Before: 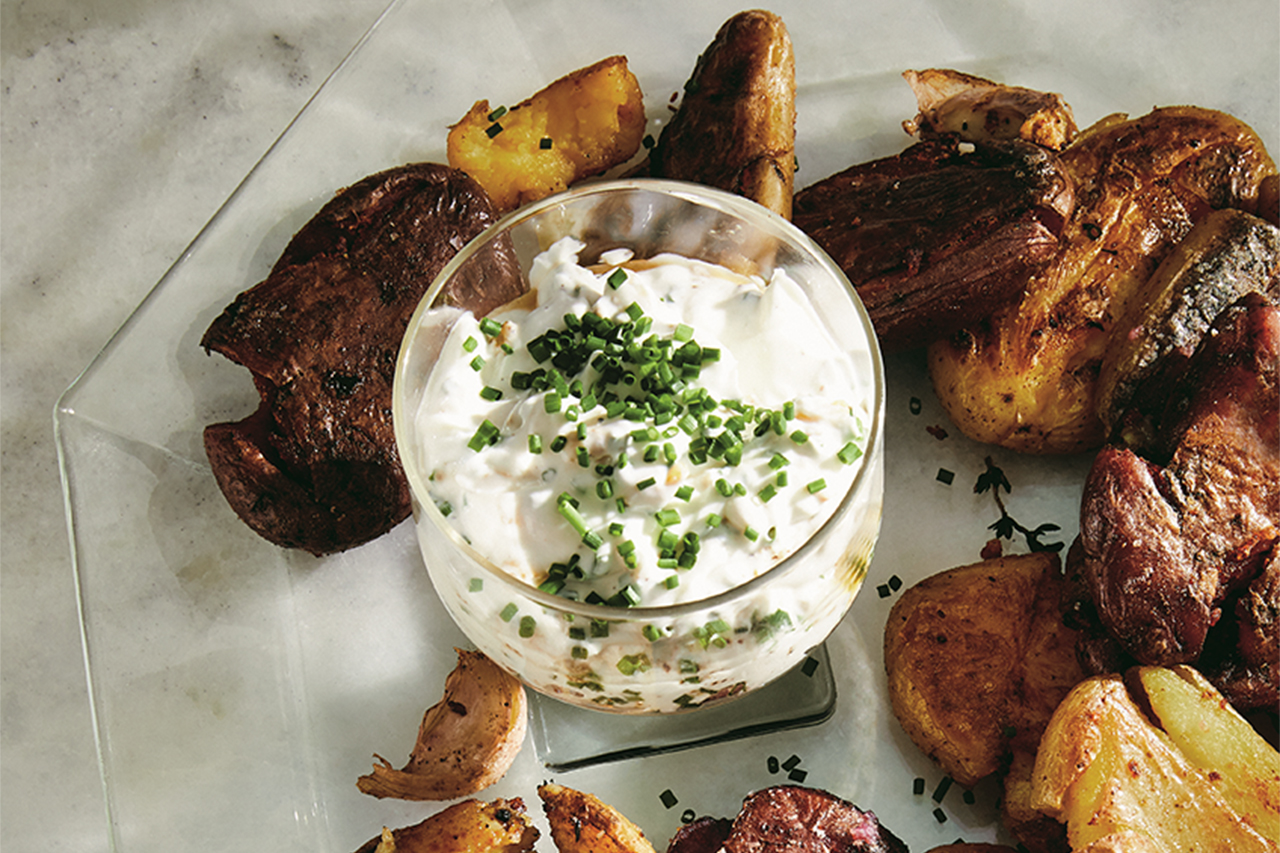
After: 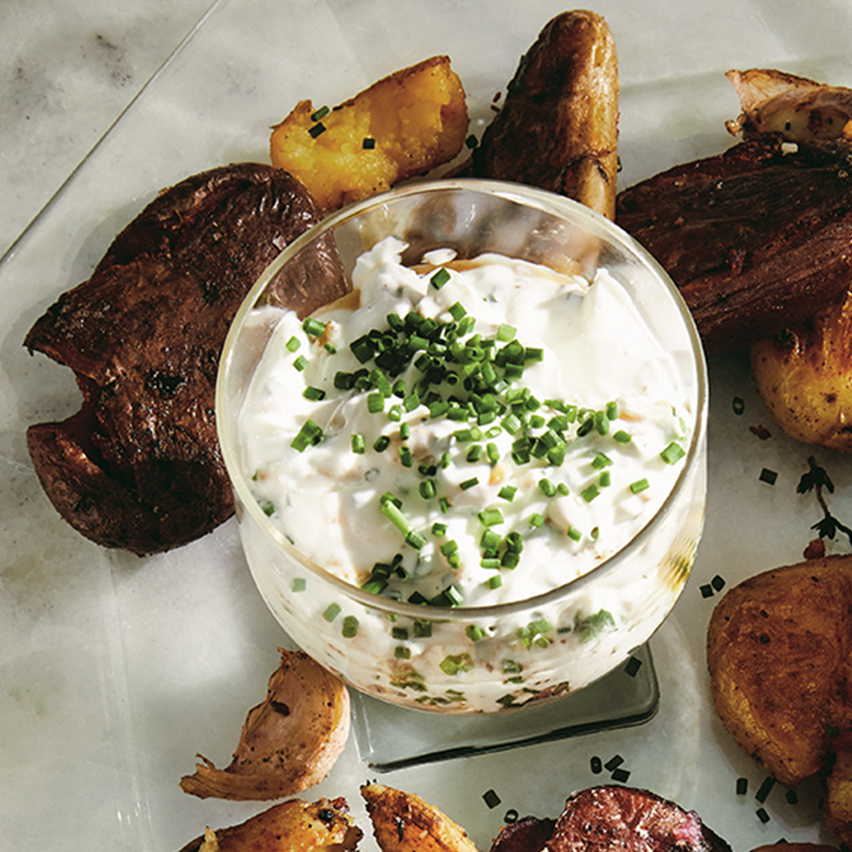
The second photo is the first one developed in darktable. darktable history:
crop and rotate: left 13.832%, right 19.583%
